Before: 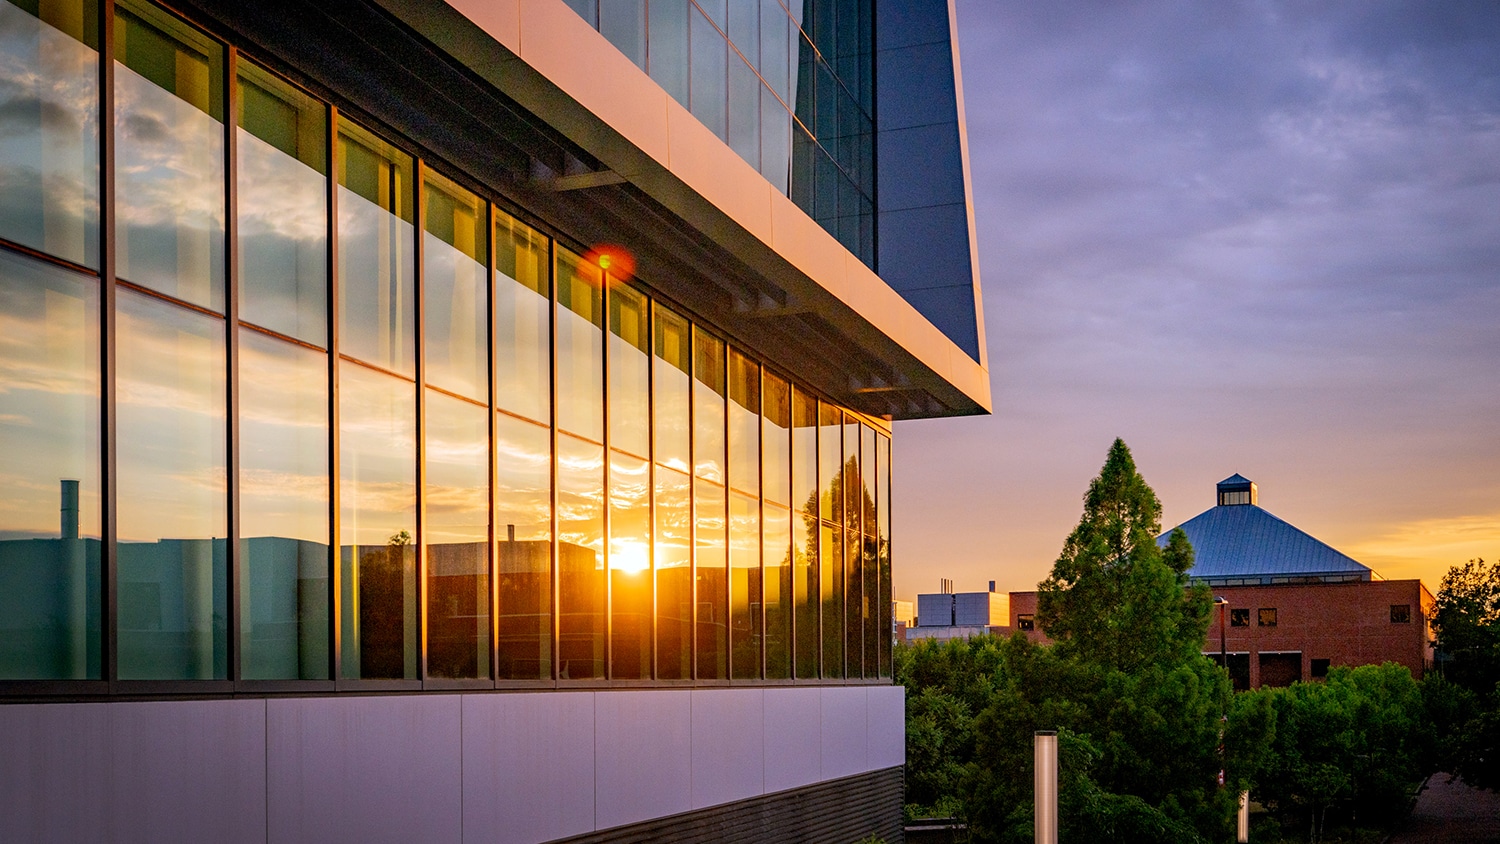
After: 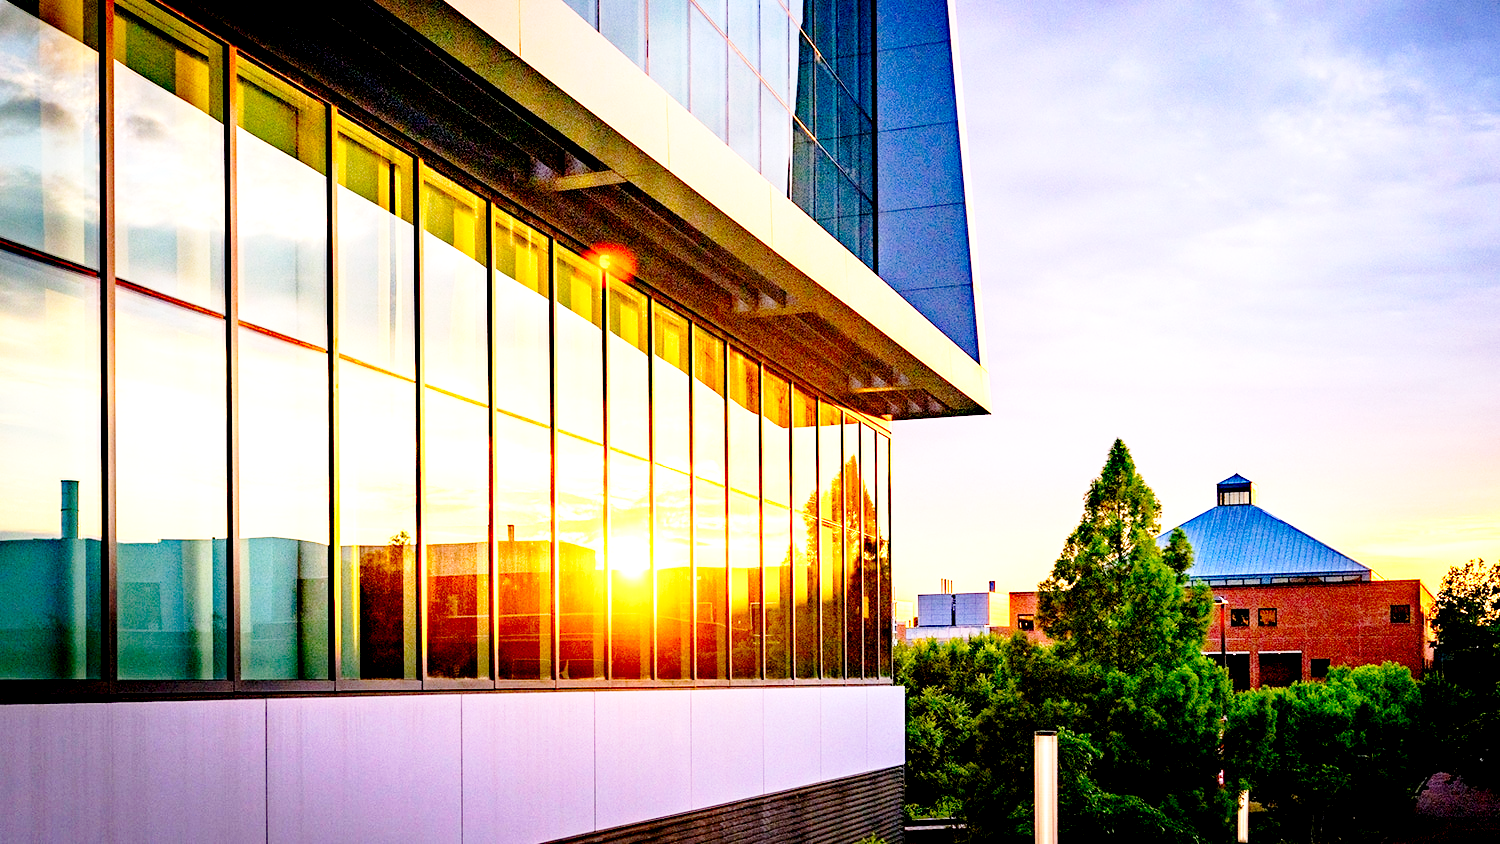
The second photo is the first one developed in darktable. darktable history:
base curve: curves: ch0 [(0, 0) (0.028, 0.03) (0.121, 0.232) (0.46, 0.748) (0.859, 0.968) (1, 1)], preserve colors none
exposure: black level correction 0.009, exposure 1.416 EV, compensate highlight preservation false
haze removal: compatibility mode true
